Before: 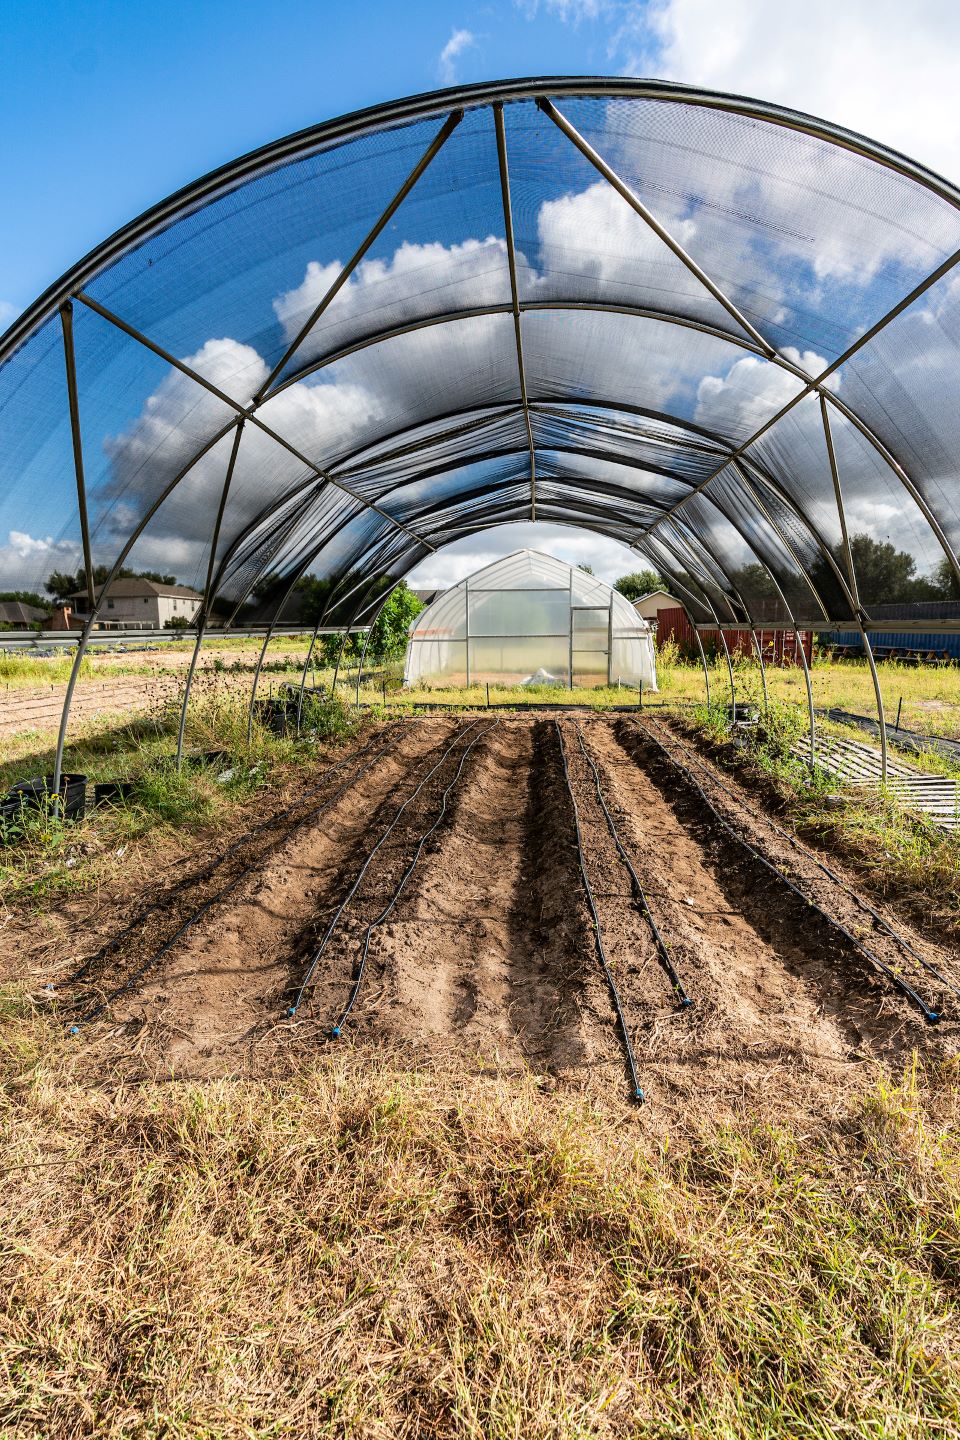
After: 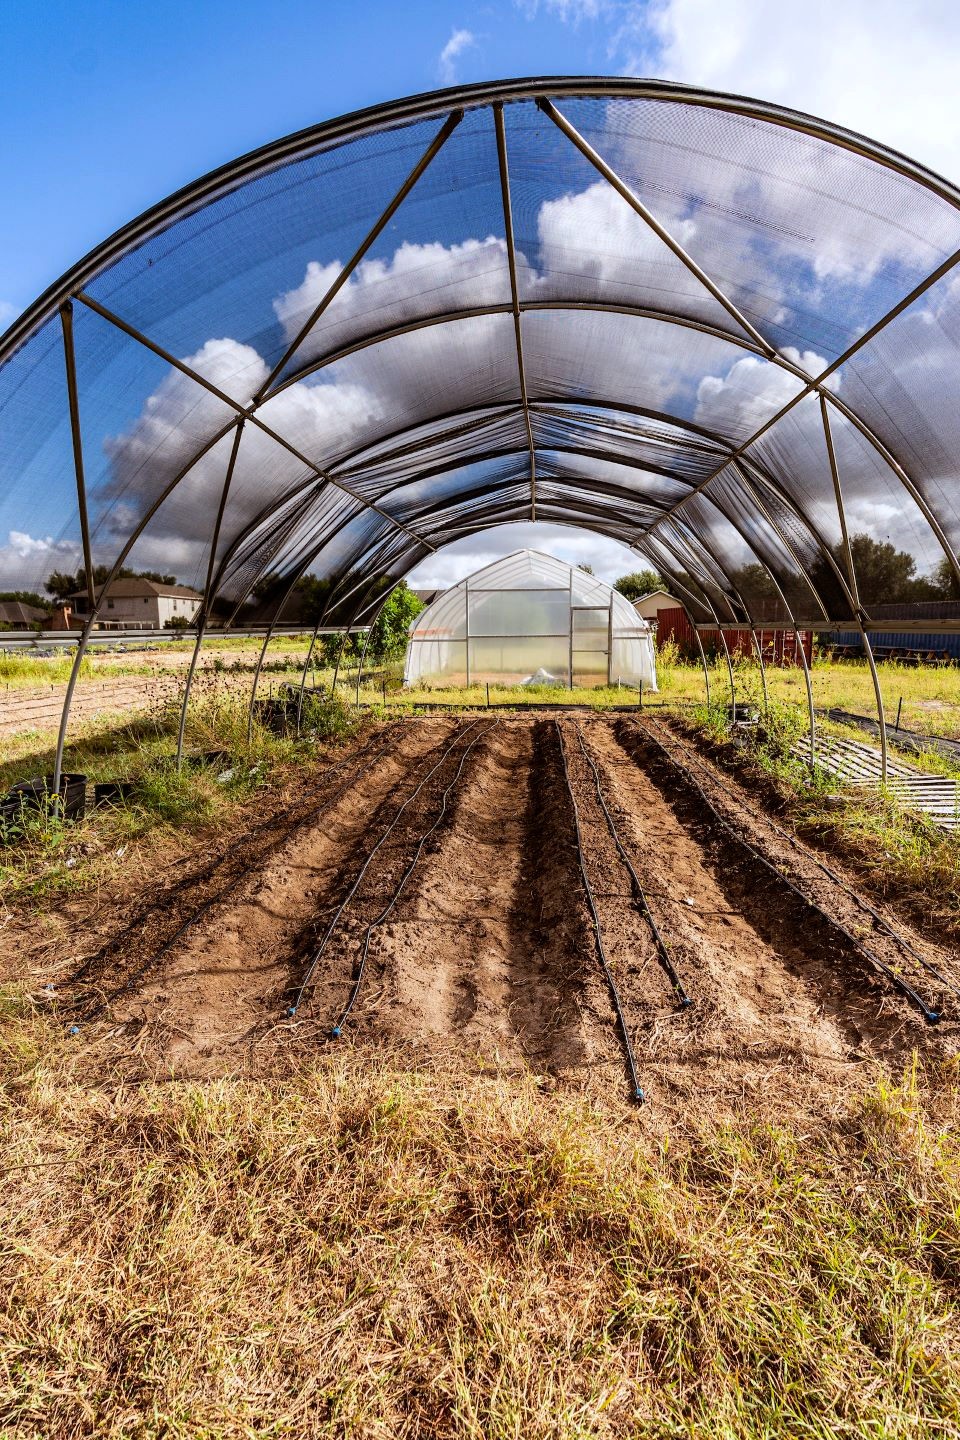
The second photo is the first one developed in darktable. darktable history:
rgb levels: mode RGB, independent channels, levels [[0, 0.5, 1], [0, 0.521, 1], [0, 0.536, 1]]
white balance: red 0.976, blue 1.04
